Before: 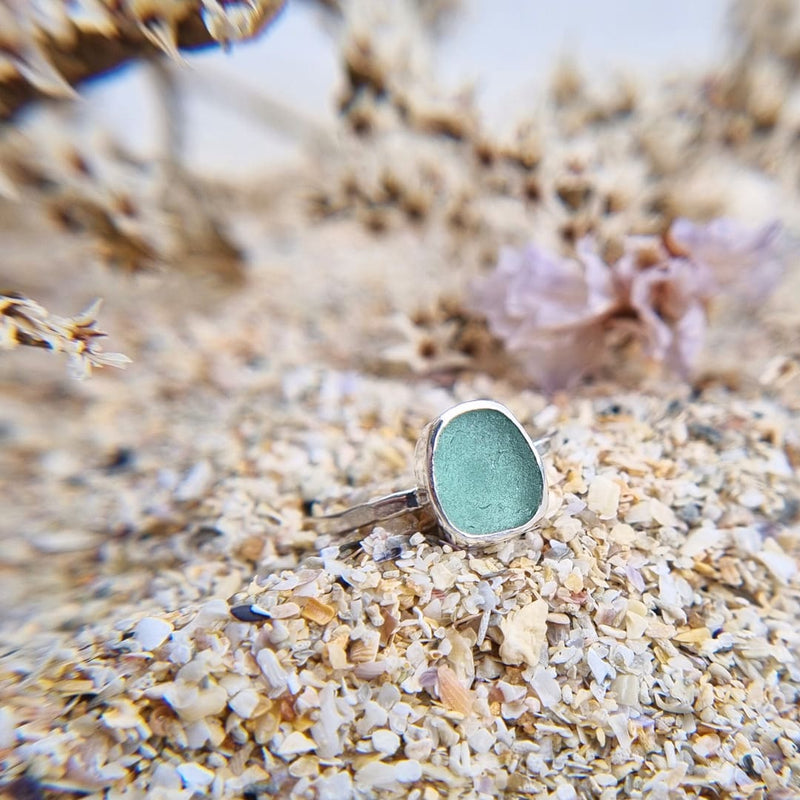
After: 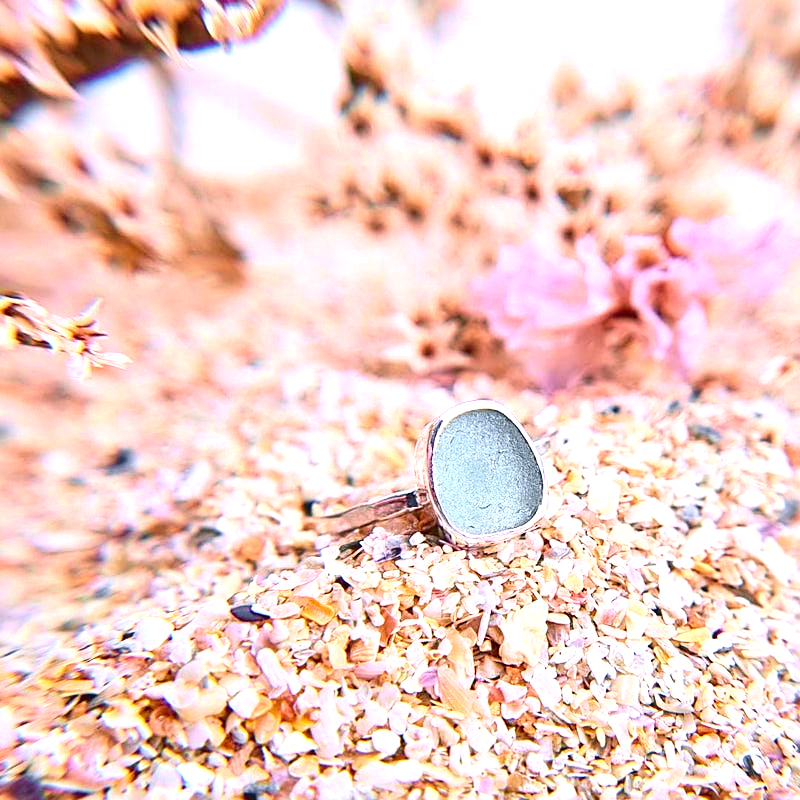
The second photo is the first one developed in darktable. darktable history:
color balance rgb: shadows lift › chroma 2%, shadows lift › hue 217.2°, power › chroma 0.25%, power › hue 60°, highlights gain › chroma 1.5%, highlights gain › hue 309.6°, global offset › luminance -0.25%, perceptual saturation grading › global saturation 15%, global vibrance 15%
exposure: black level correction 0, exposure 0.7 EV, compensate exposure bias true, compensate highlight preservation false
tone curve: curves: ch0 [(0, 0.036) (0.119, 0.115) (0.466, 0.498) (0.715, 0.767) (0.817, 0.865) (1, 0.998)]; ch1 [(0, 0) (0.377, 0.424) (0.442, 0.491) (0.487, 0.502) (0.514, 0.512) (0.536, 0.577) (0.66, 0.724) (1, 1)]; ch2 [(0, 0) (0.38, 0.405) (0.463, 0.443) (0.492, 0.486) (0.526, 0.541) (0.578, 0.598) (1, 1)], color space Lab, independent channels, preserve colors none
sharpen: amount 0.55
